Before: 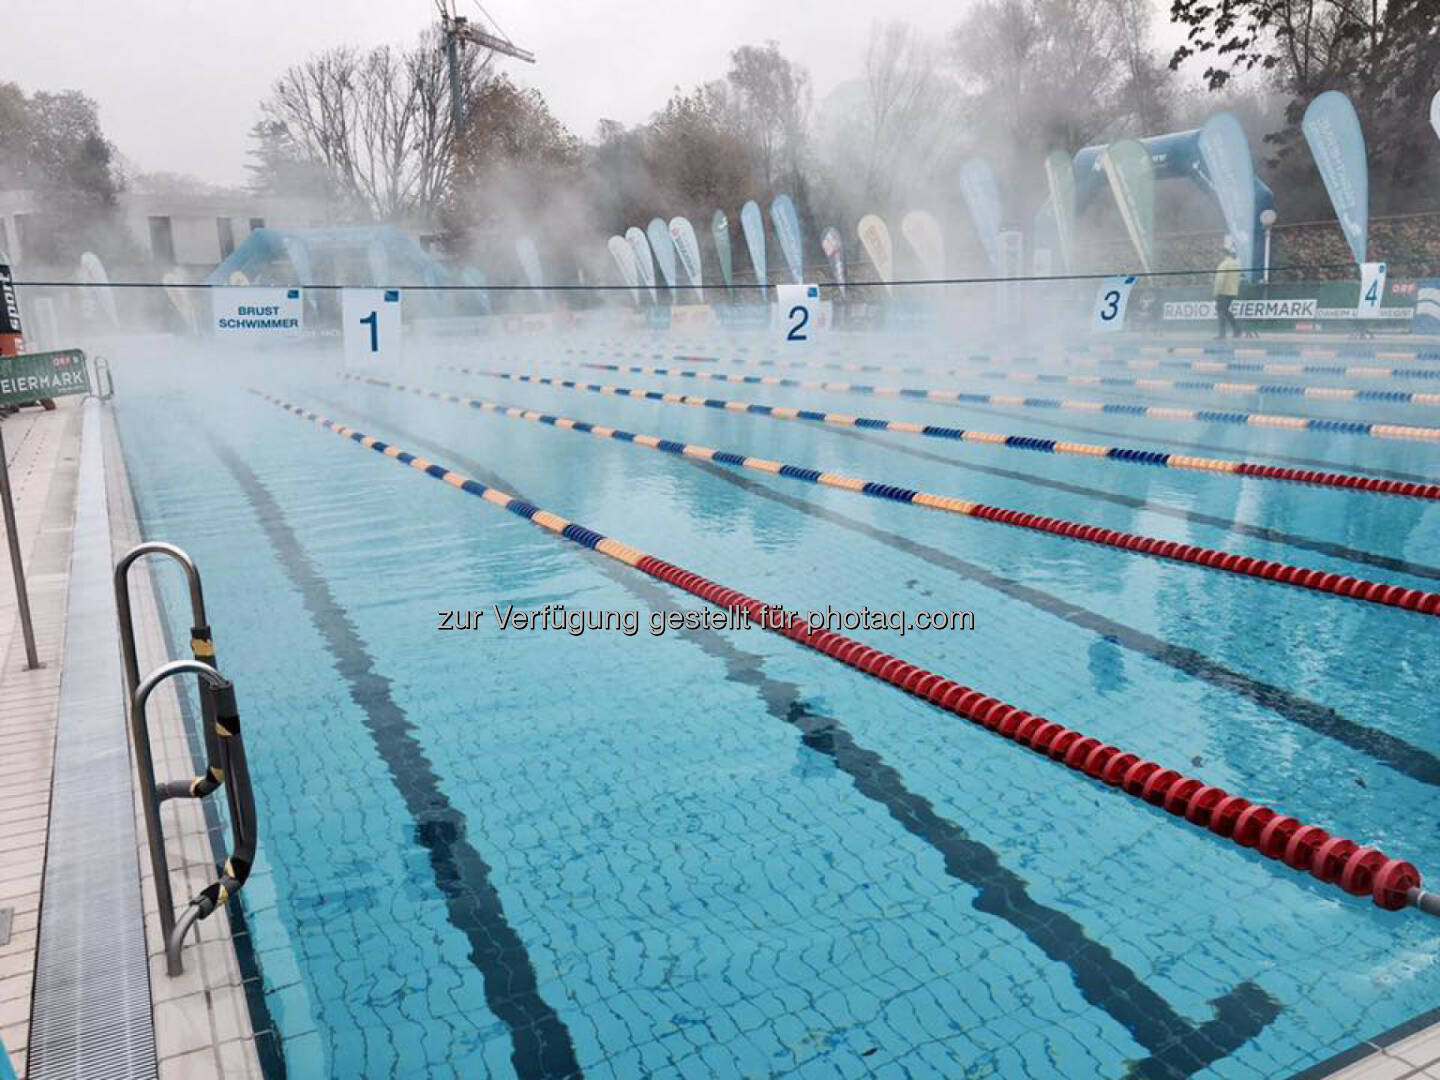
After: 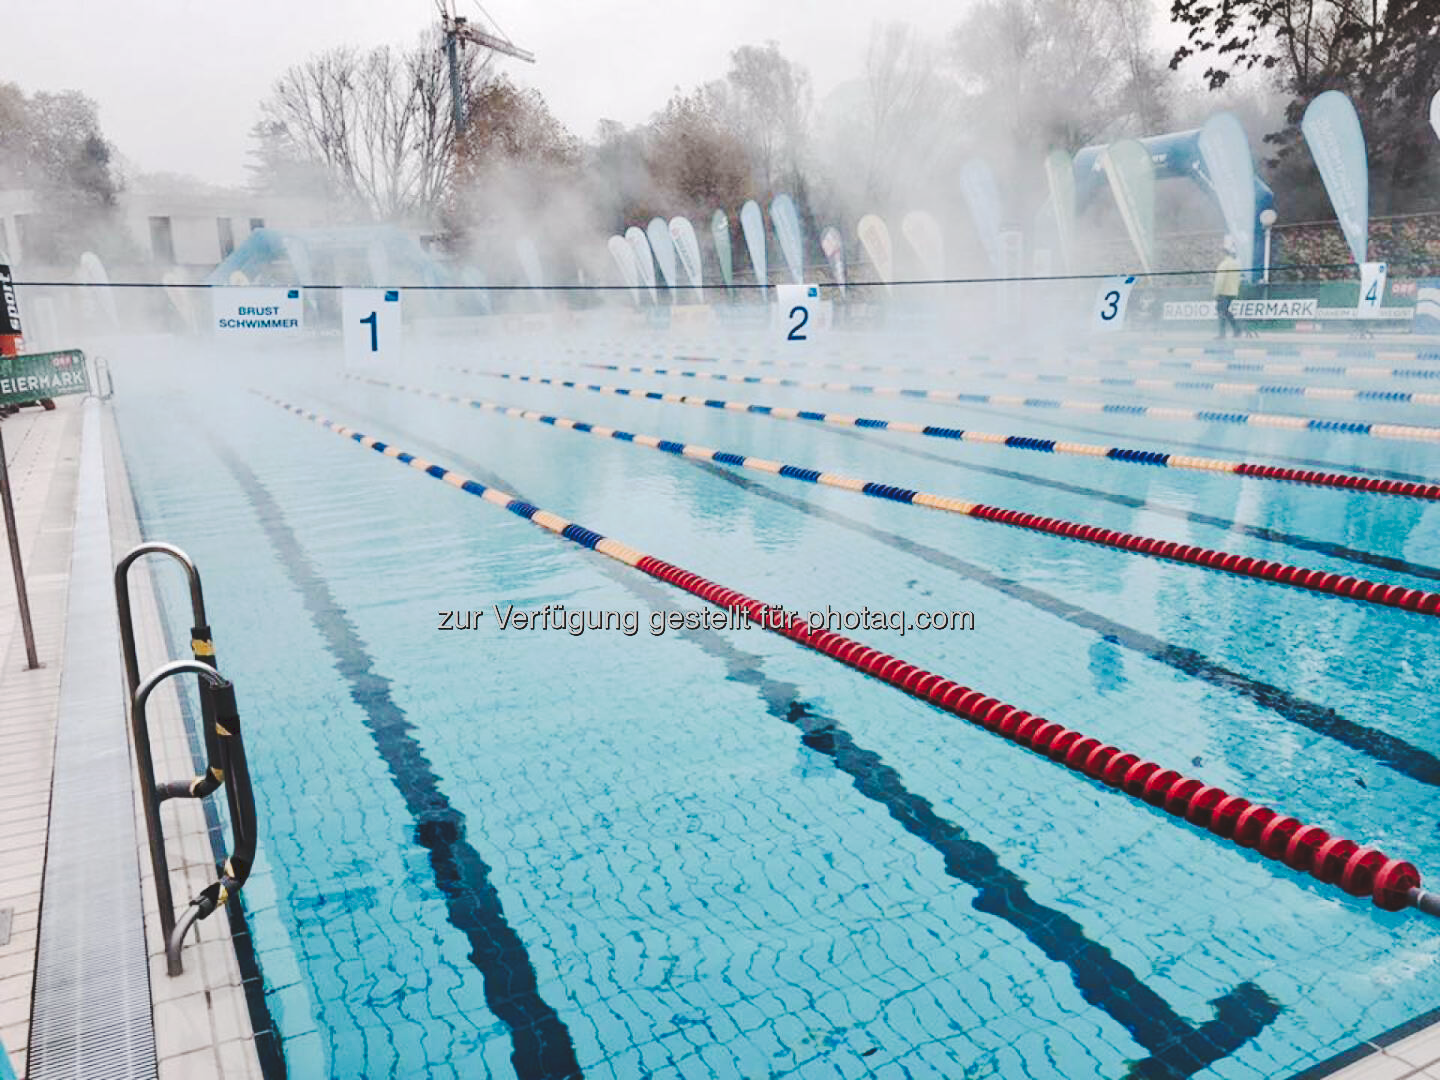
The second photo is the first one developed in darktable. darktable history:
tone curve: curves: ch0 [(0, 0) (0.003, 0.108) (0.011, 0.112) (0.025, 0.117) (0.044, 0.126) (0.069, 0.133) (0.1, 0.146) (0.136, 0.158) (0.177, 0.178) (0.224, 0.212) (0.277, 0.256) (0.335, 0.331) (0.399, 0.423) (0.468, 0.538) (0.543, 0.641) (0.623, 0.721) (0.709, 0.792) (0.801, 0.845) (0.898, 0.917) (1, 1)], preserve colors none
